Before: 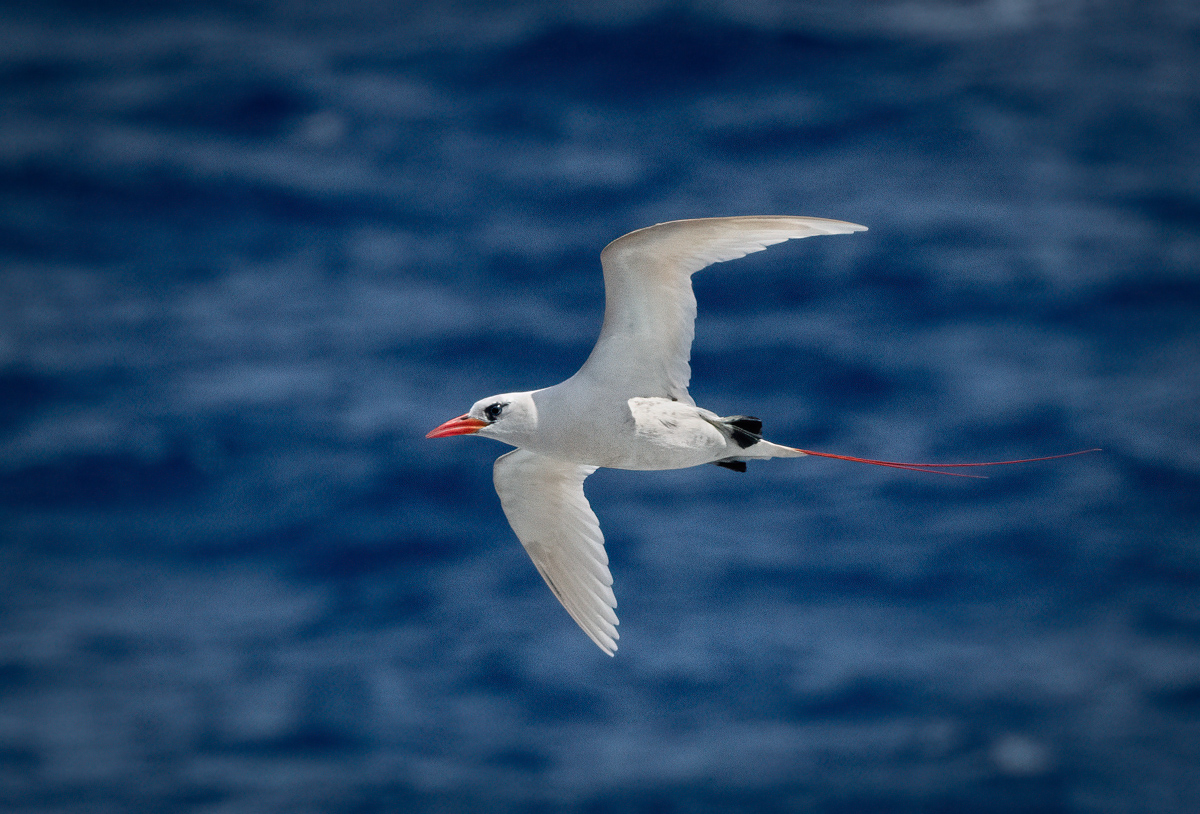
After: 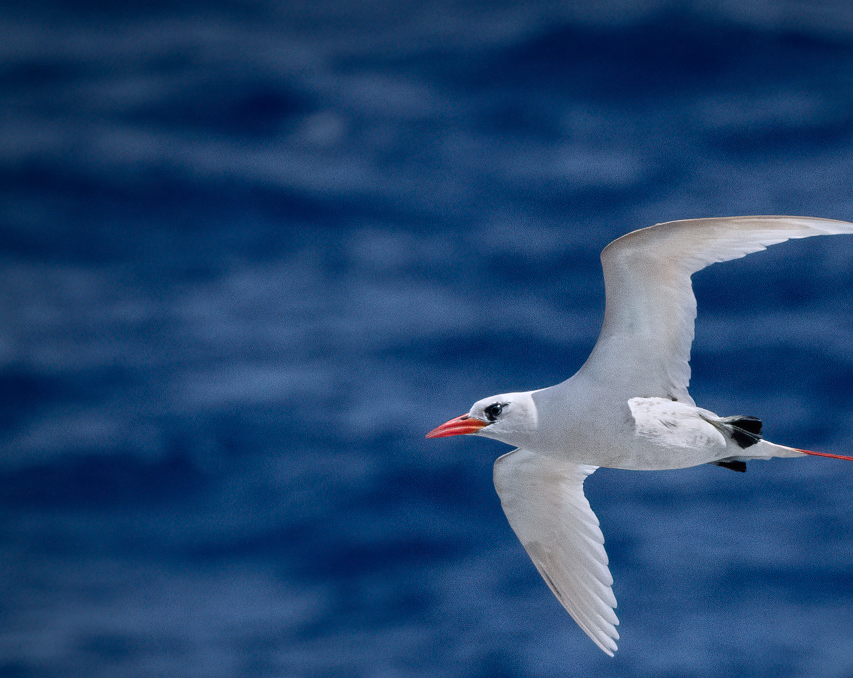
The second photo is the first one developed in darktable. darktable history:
color calibration: illuminant as shot in camera, x 0.358, y 0.373, temperature 4628.91 K
crop: right 28.885%, bottom 16.626%
